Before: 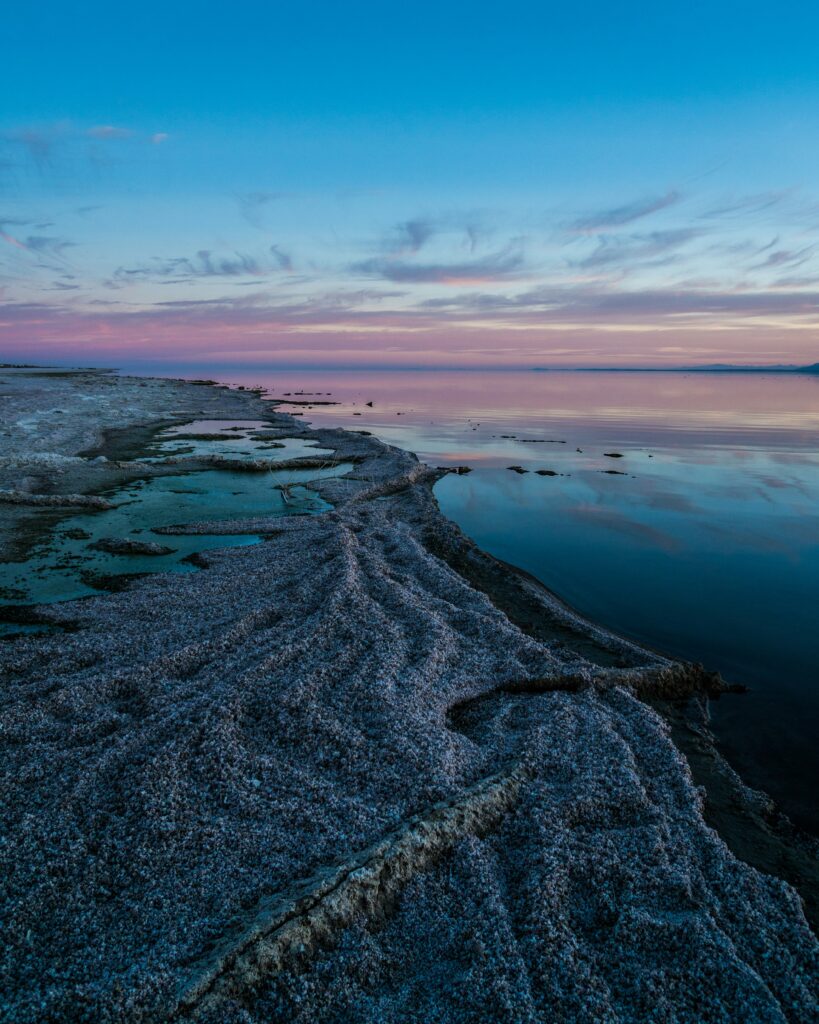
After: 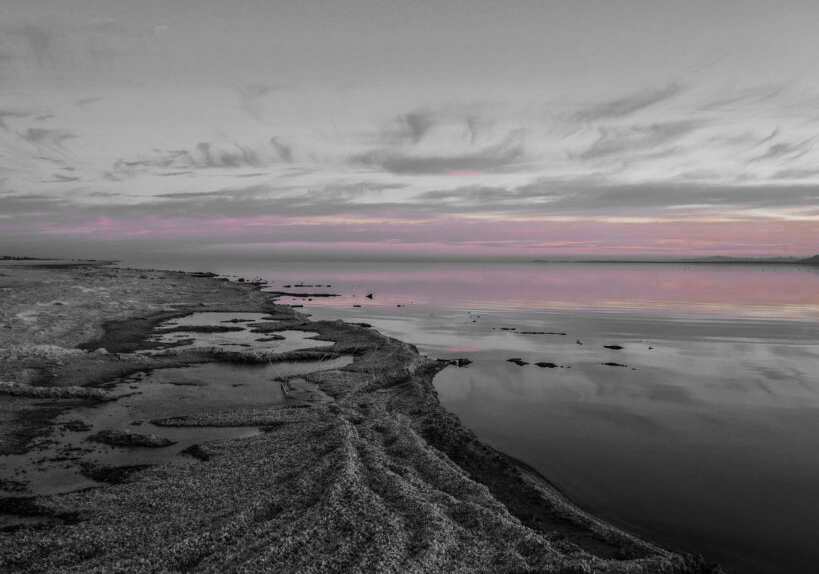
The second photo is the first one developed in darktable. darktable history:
color balance rgb: perceptual saturation grading › global saturation 20%, global vibrance 10%
color zones: curves: ch0 [(0, 0.497) (0.096, 0.361) (0.221, 0.538) (0.429, 0.5) (0.571, 0.5) (0.714, 0.5) (0.857, 0.5) (1, 0.497)]; ch1 [(0, 0.5) (0.143, 0.5) (0.257, -0.002) (0.429, 0.04) (0.571, -0.001) (0.714, -0.015) (0.857, 0.024) (1, 0.5)]
crop and rotate: top 10.605%, bottom 33.274%
